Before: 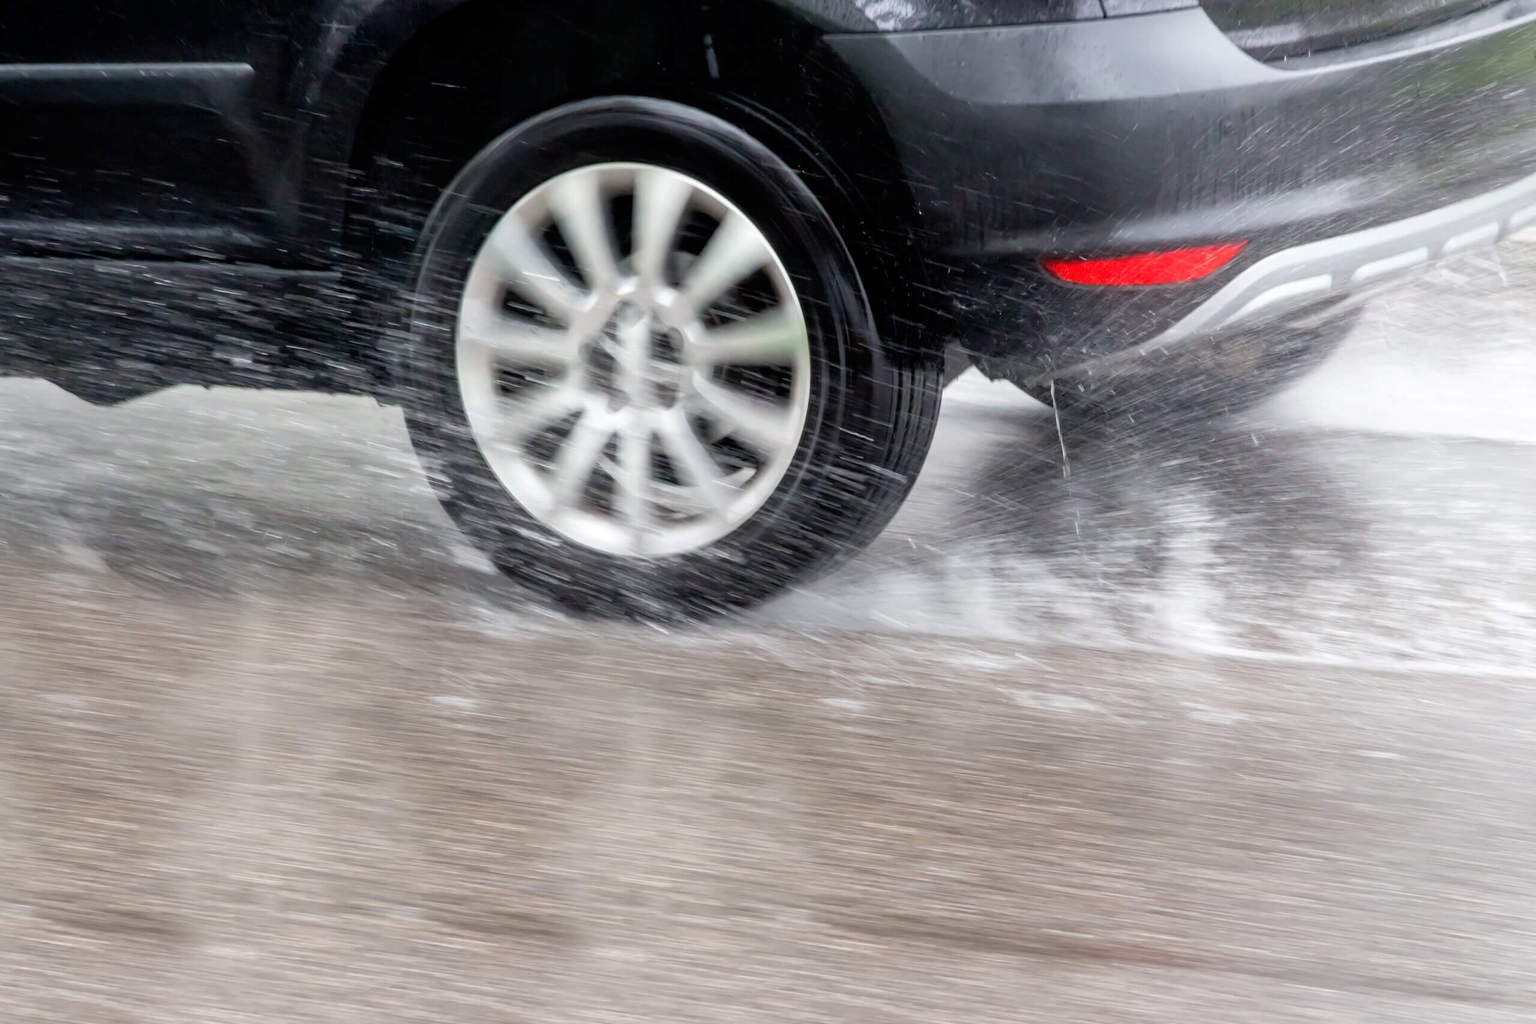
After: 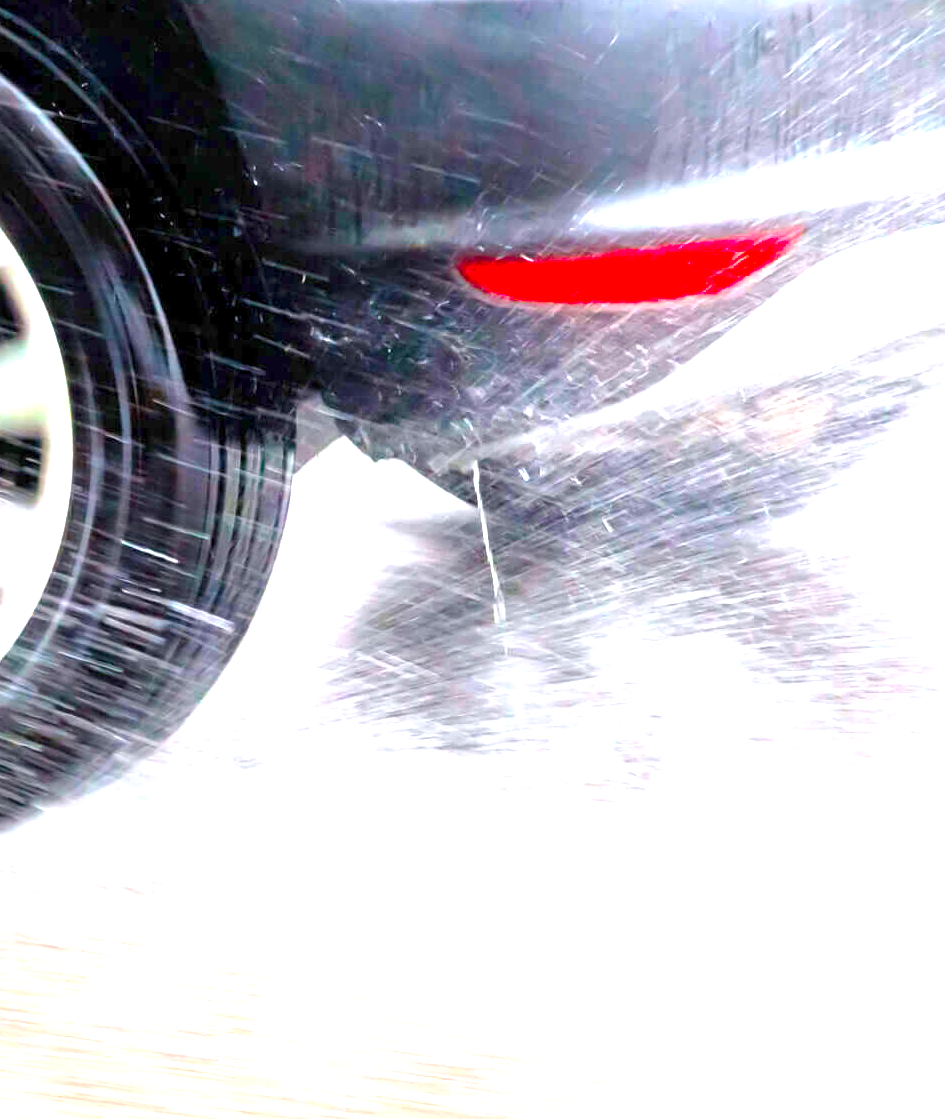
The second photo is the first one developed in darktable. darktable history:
exposure: exposure 2.04 EV, compensate highlight preservation false
crop and rotate: left 49.936%, top 10.094%, right 13.136%, bottom 24.256%
color balance rgb: linear chroma grading › global chroma 23.15%, perceptual saturation grading › global saturation 28.7%, perceptual saturation grading › mid-tones 12.04%, perceptual saturation grading › shadows 10.19%, global vibrance 22.22%
